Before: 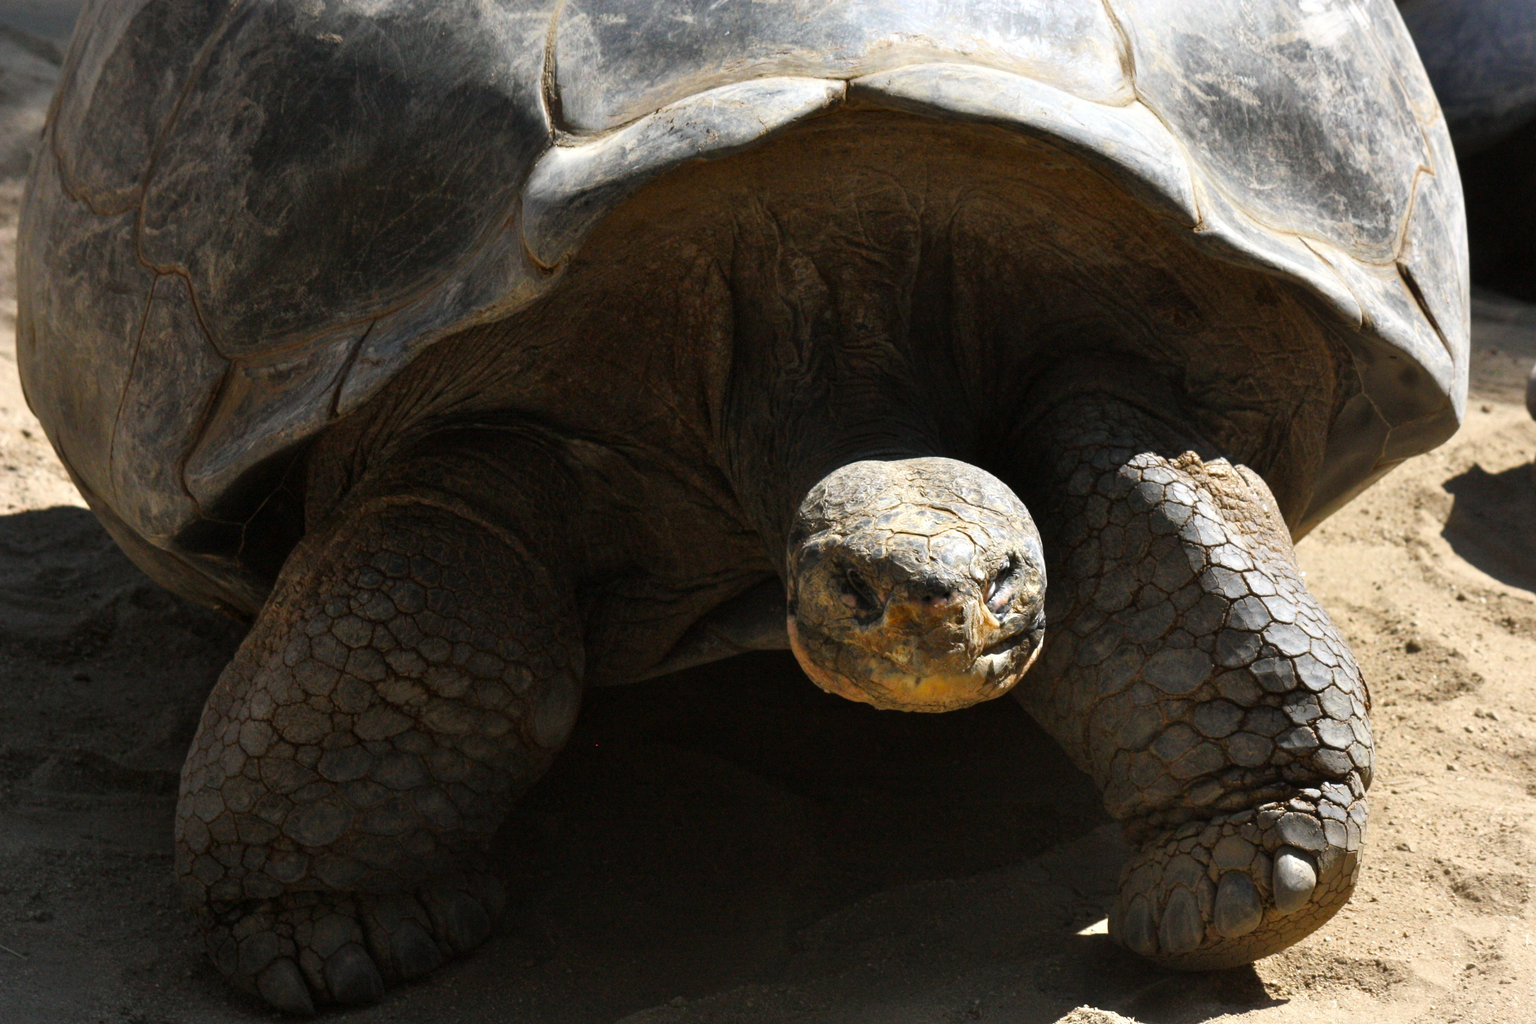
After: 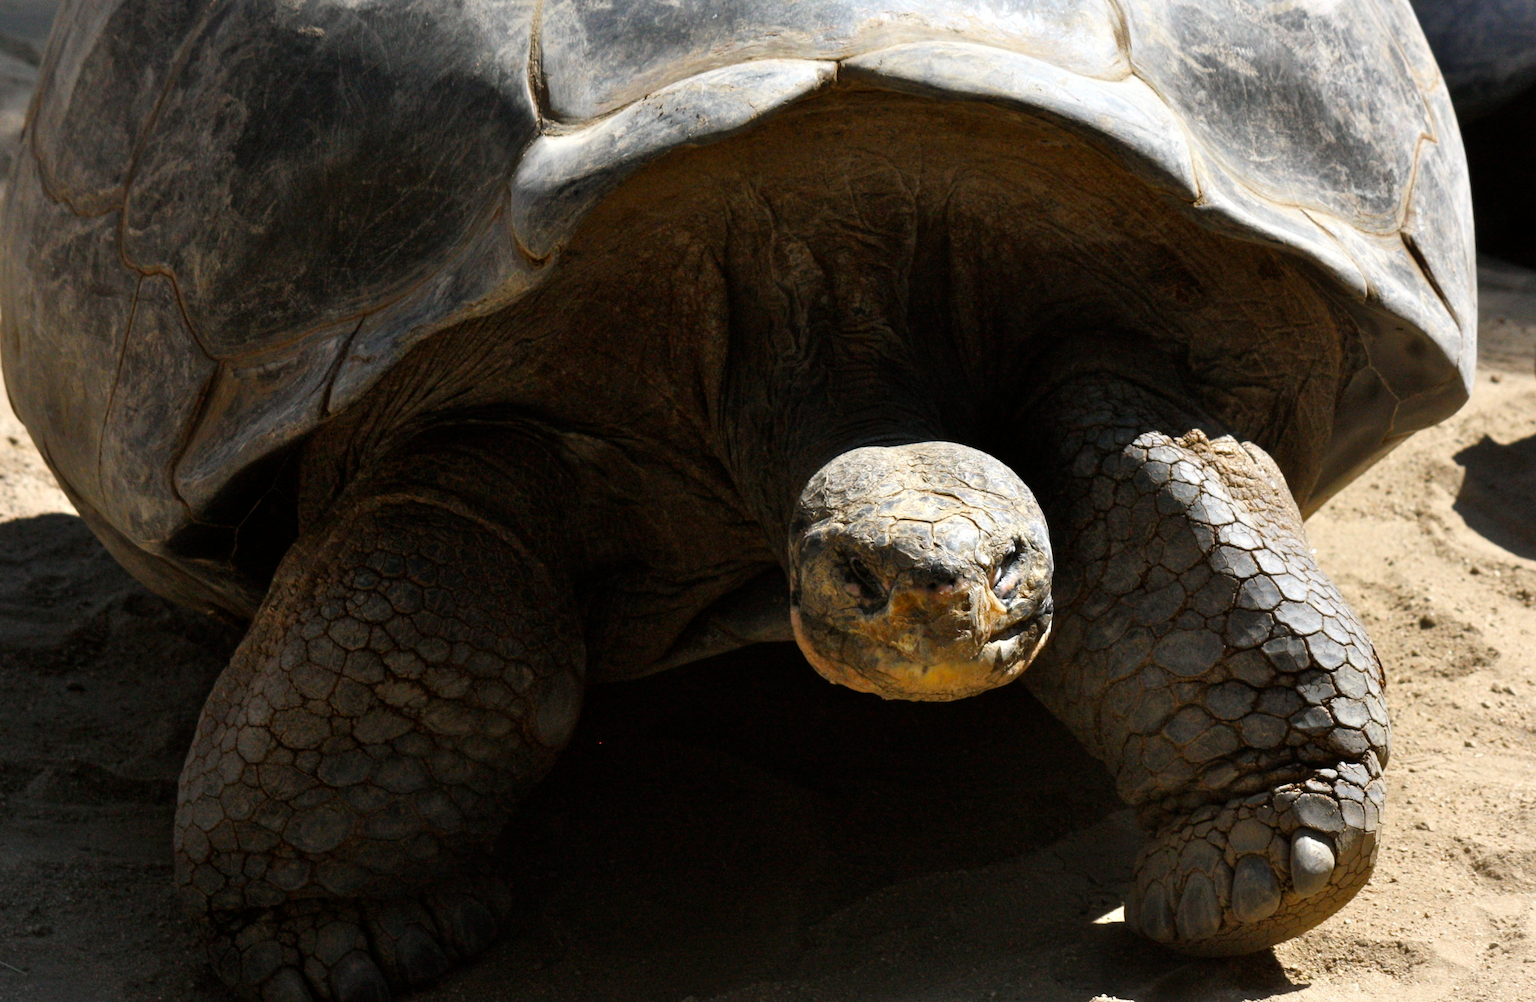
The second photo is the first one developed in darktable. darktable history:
rotate and perspective: rotation -1.42°, crop left 0.016, crop right 0.984, crop top 0.035, crop bottom 0.965
